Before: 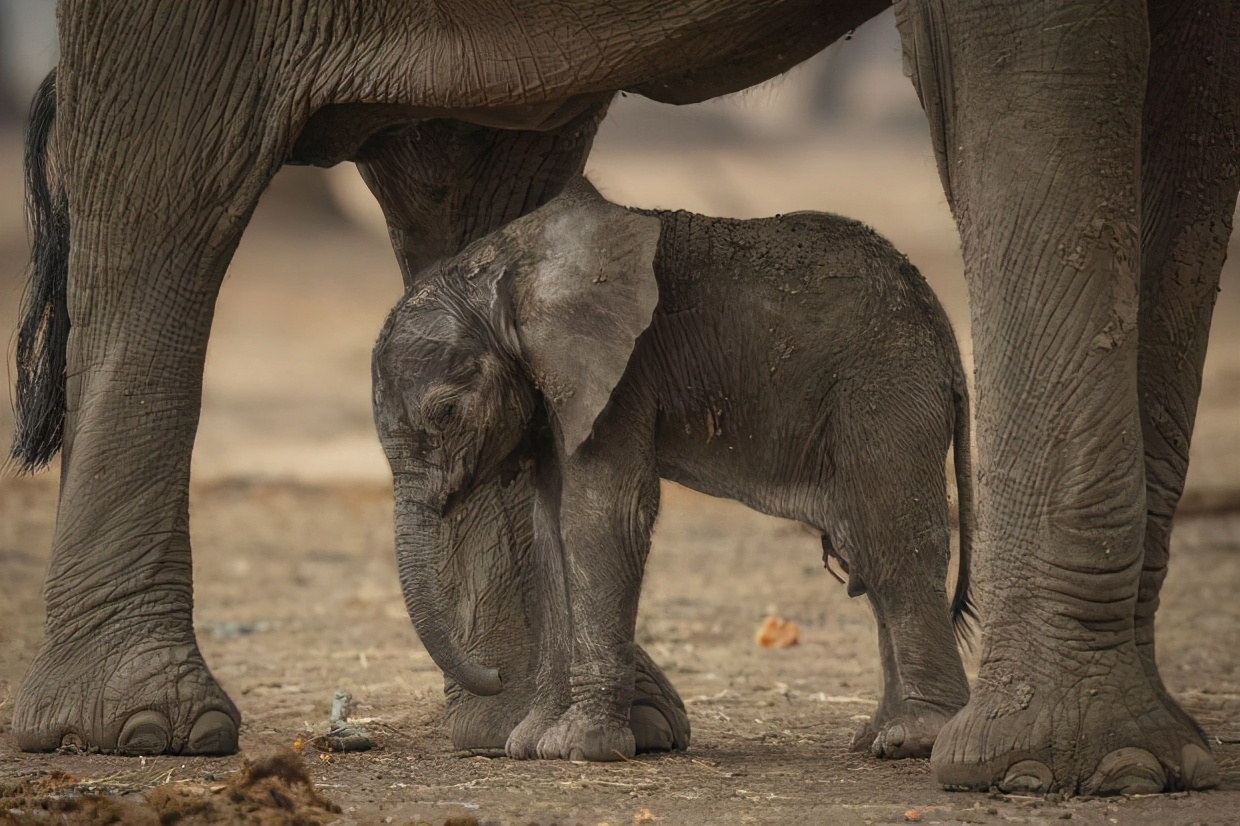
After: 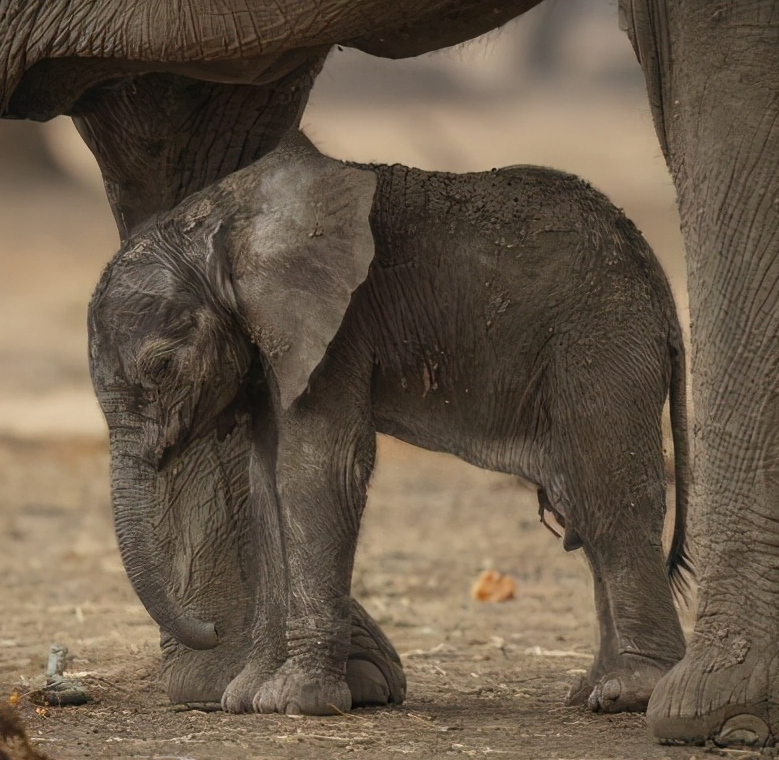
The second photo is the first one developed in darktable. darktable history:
crop and rotate: left 22.946%, top 5.632%, right 14.155%, bottom 2.339%
